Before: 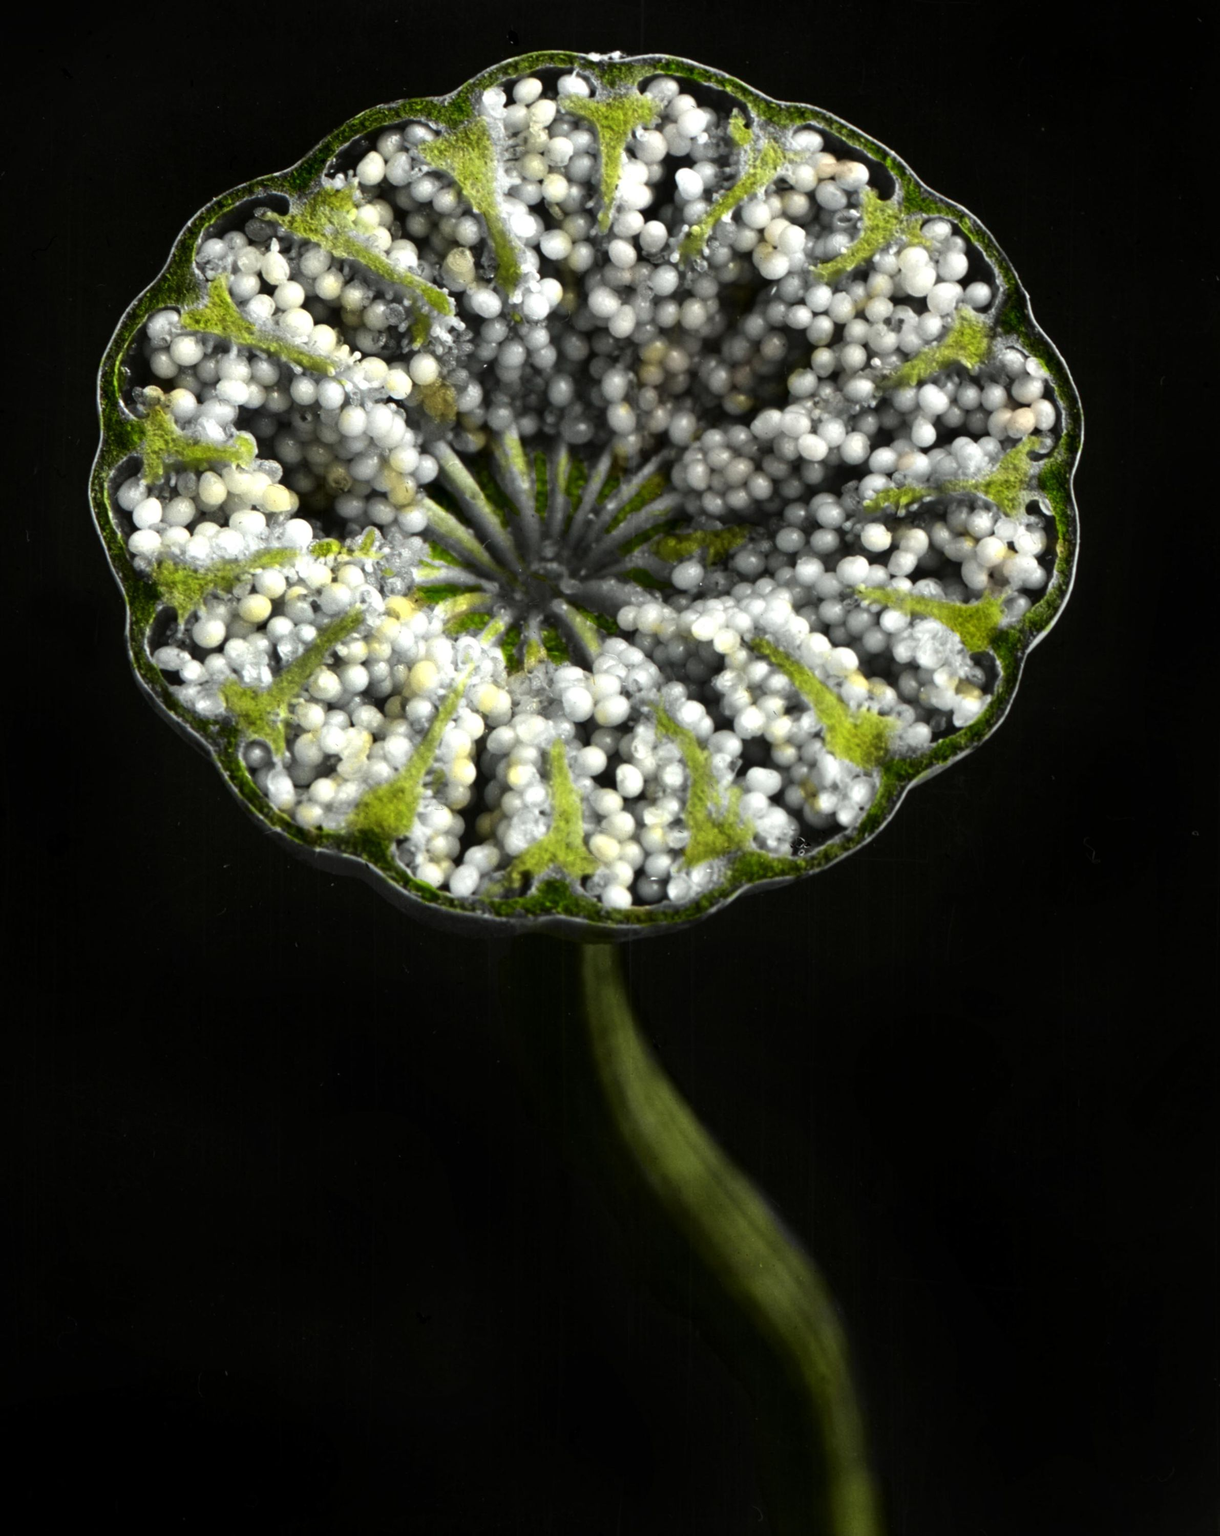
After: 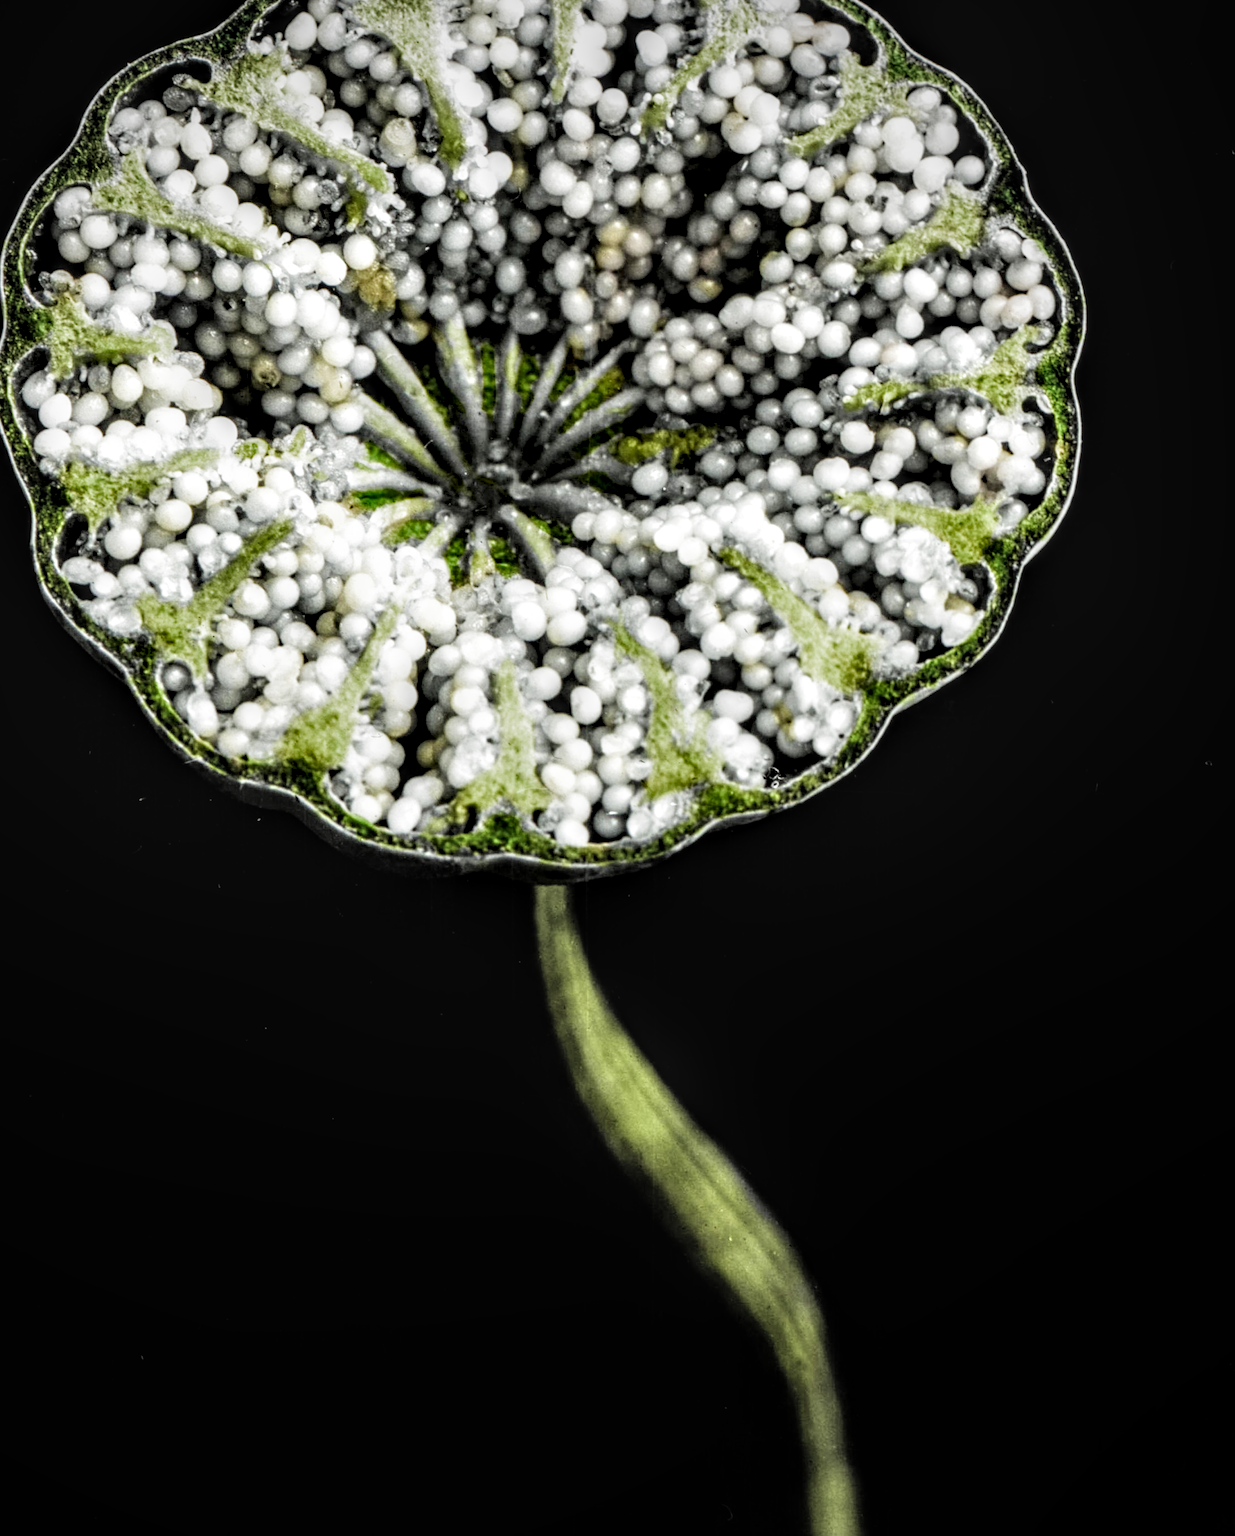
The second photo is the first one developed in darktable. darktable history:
exposure: black level correction 0, exposure 1.199 EV, compensate exposure bias true, compensate highlight preservation false
filmic rgb: black relative exposure -5.09 EV, white relative exposure 3.98 EV, hardness 2.88, contrast 1.185, add noise in highlights 0.001, preserve chrominance max RGB, color science v3 (2019), use custom middle-gray values true, contrast in highlights soft
crop and rotate: left 7.999%, top 9.163%
local contrast: highlights 2%, shadows 6%, detail 182%
vignetting: center (-0.078, 0.067)
